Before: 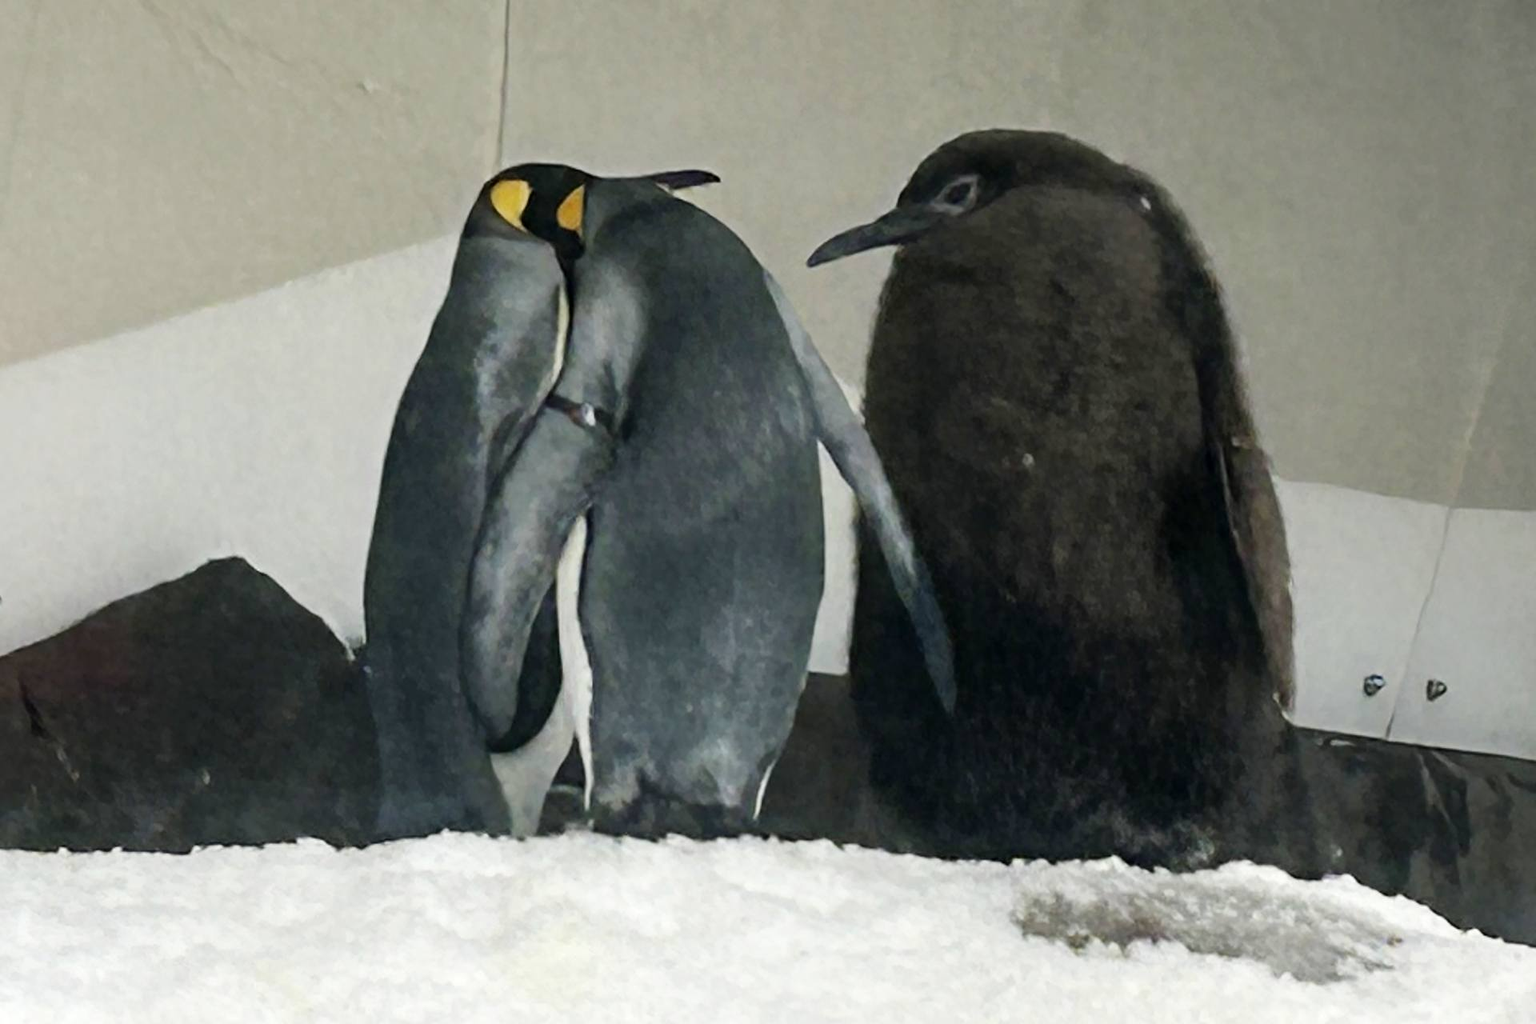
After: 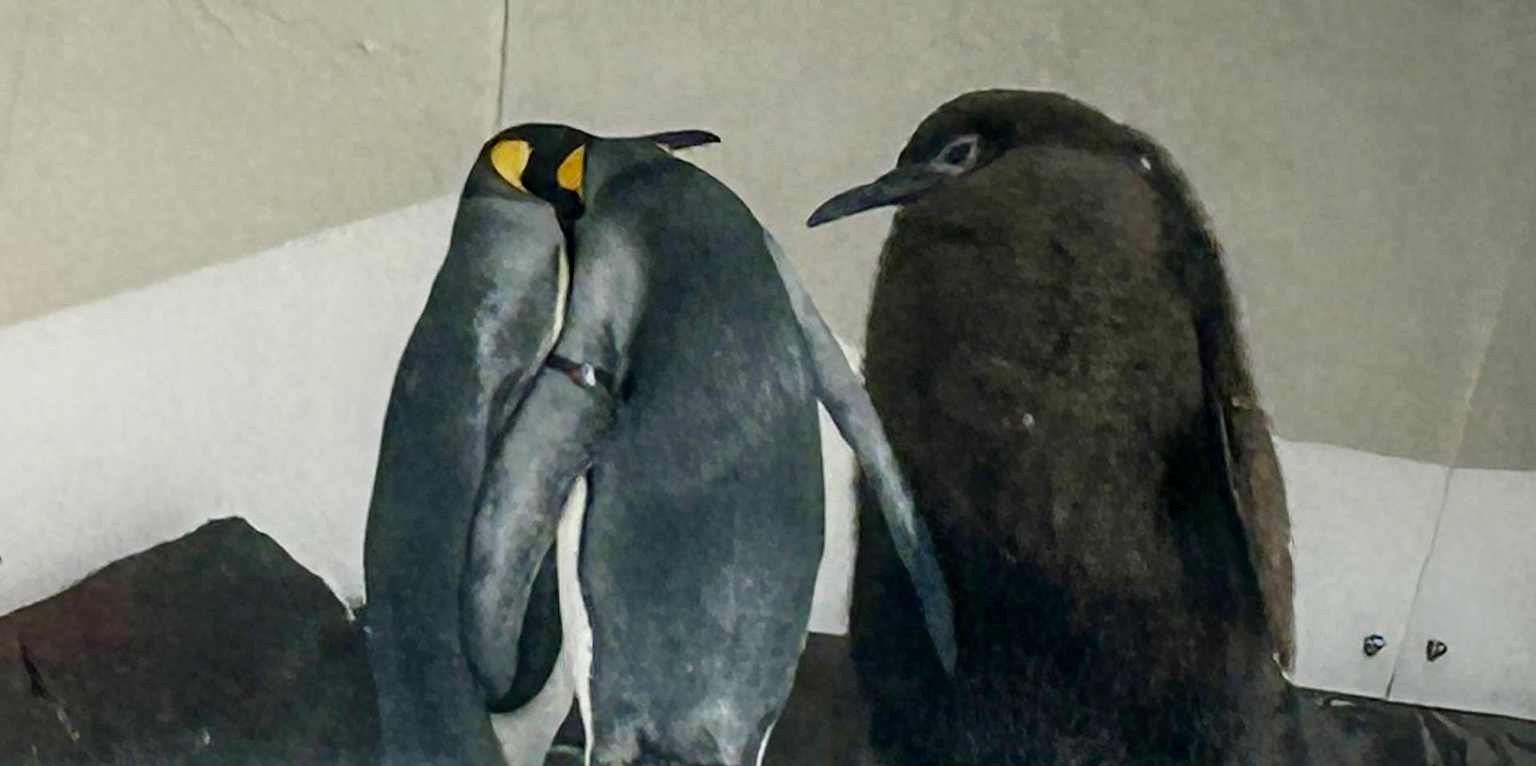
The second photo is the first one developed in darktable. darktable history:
color balance rgb: perceptual saturation grading › global saturation 19.738%, perceptual saturation grading › highlights -25.486%, perceptual saturation grading › shadows 49.221%
local contrast: on, module defaults
crop: top 3.923%, bottom 21.229%
shadows and highlights: shadows 0.941, highlights 39.71
